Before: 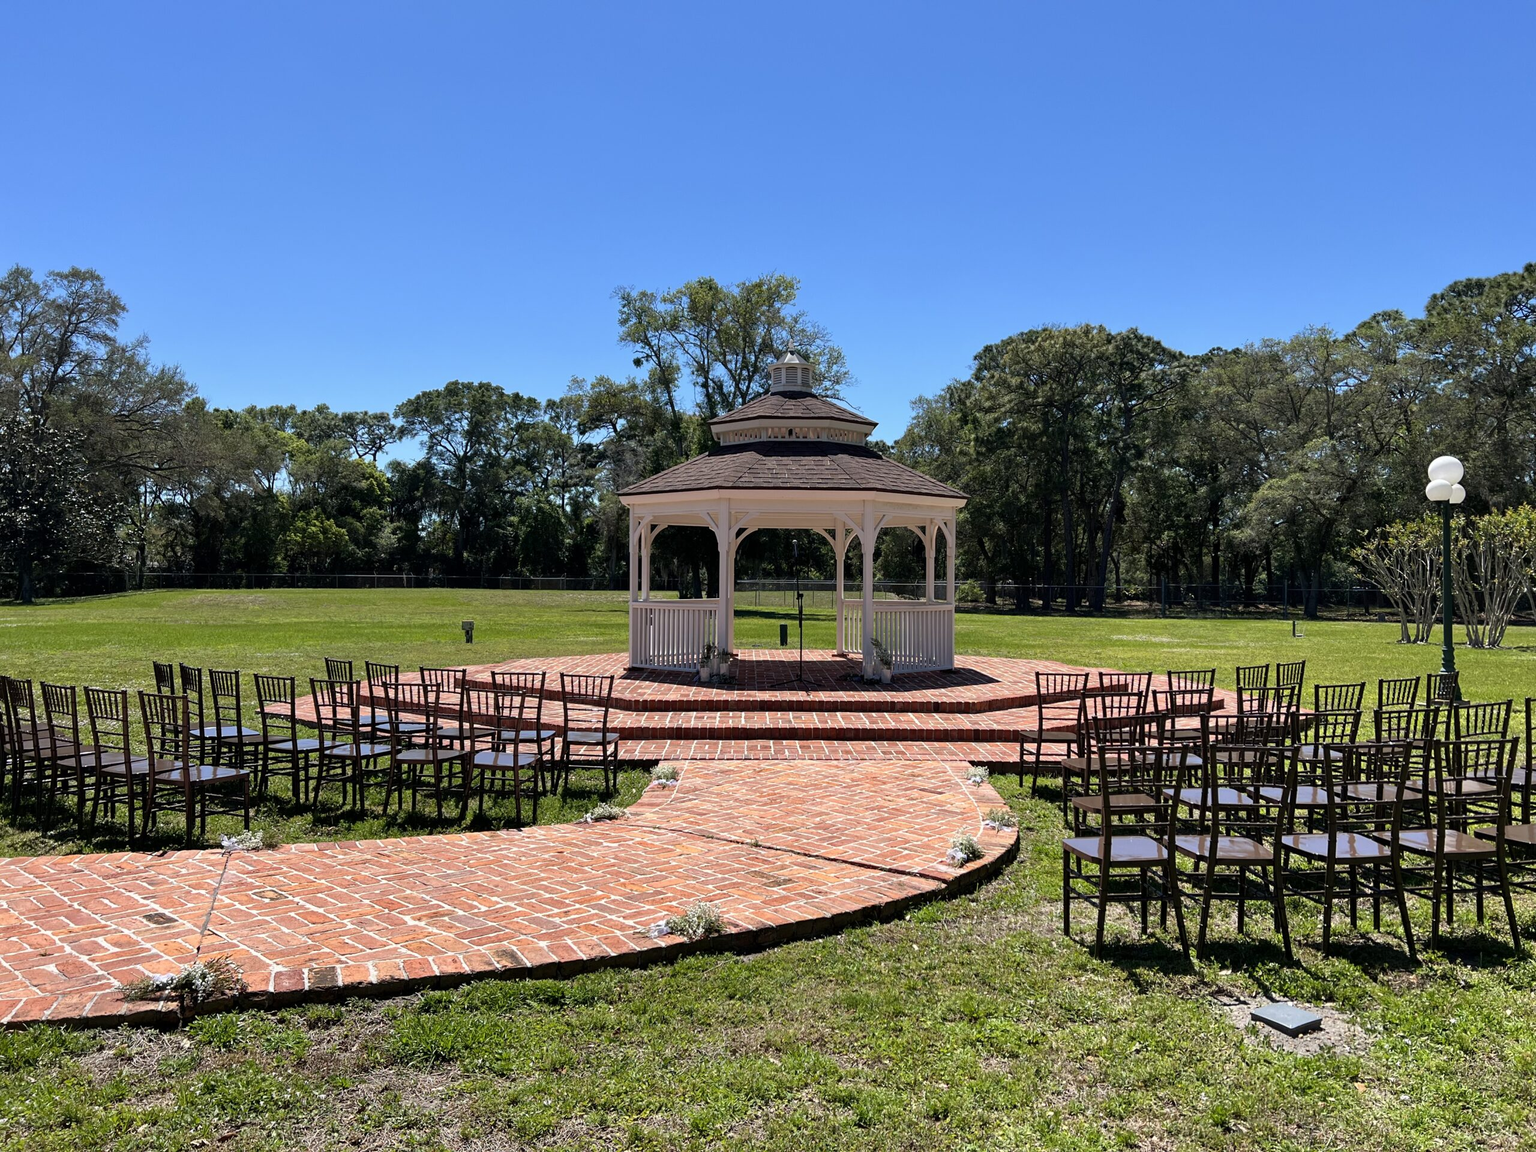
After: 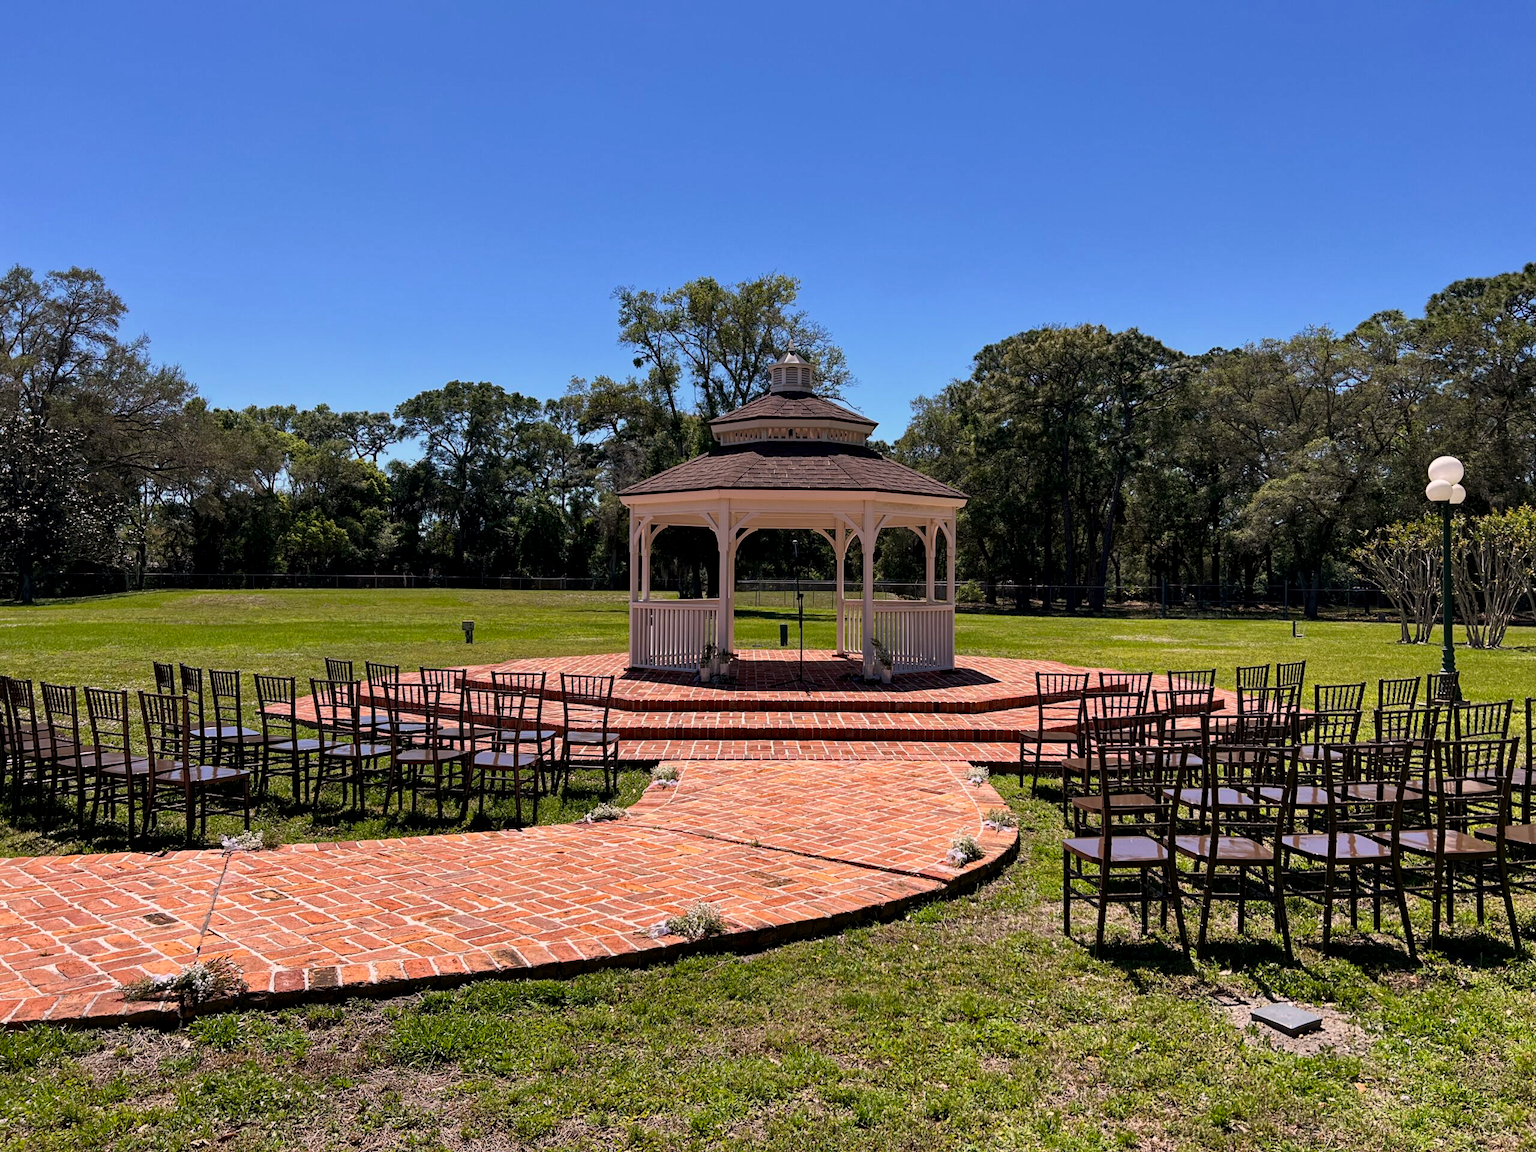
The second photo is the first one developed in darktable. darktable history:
exposure: exposure -0.321 EV, compensate highlight preservation false
tone curve: curves: ch0 [(0, 0) (0.265, 0.253) (0.732, 0.751) (1, 1)], color space Lab, independent channels, preserve colors none
local contrast: highlights 107%, shadows 102%, detail 120%, midtone range 0.2
color calibration: output R [1.063, -0.012, -0.003, 0], output B [-0.079, 0.047, 1, 0], illuminant same as pipeline (D50), adaptation XYZ, x 0.346, y 0.358, temperature 5021.65 K
haze removal: compatibility mode true, adaptive false
